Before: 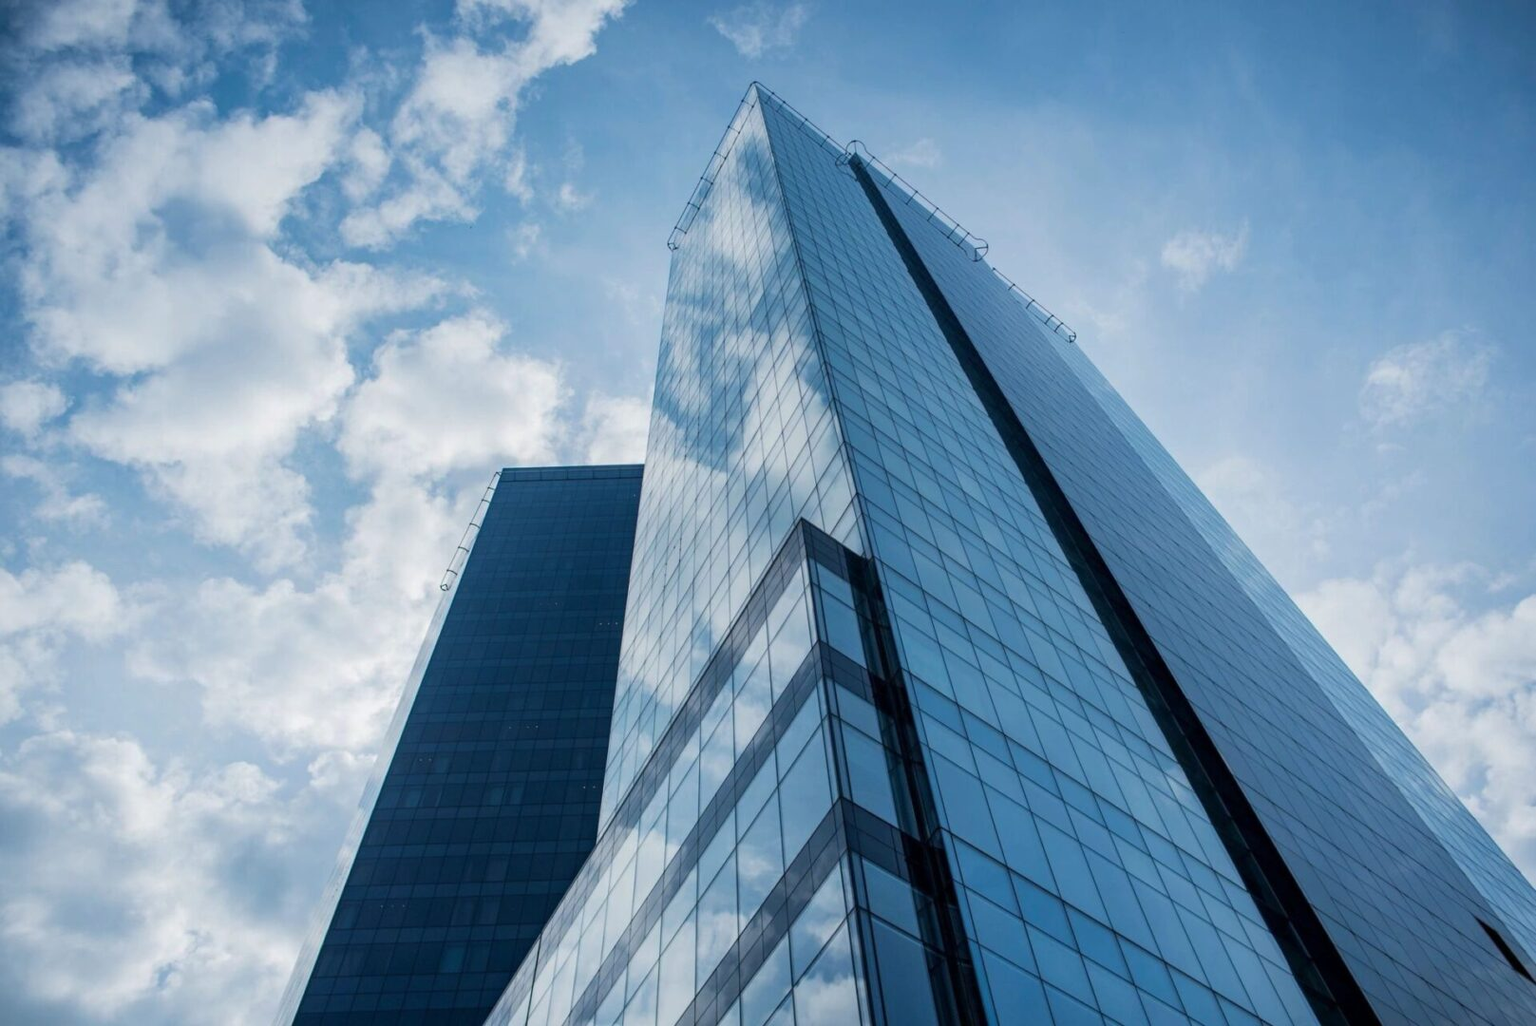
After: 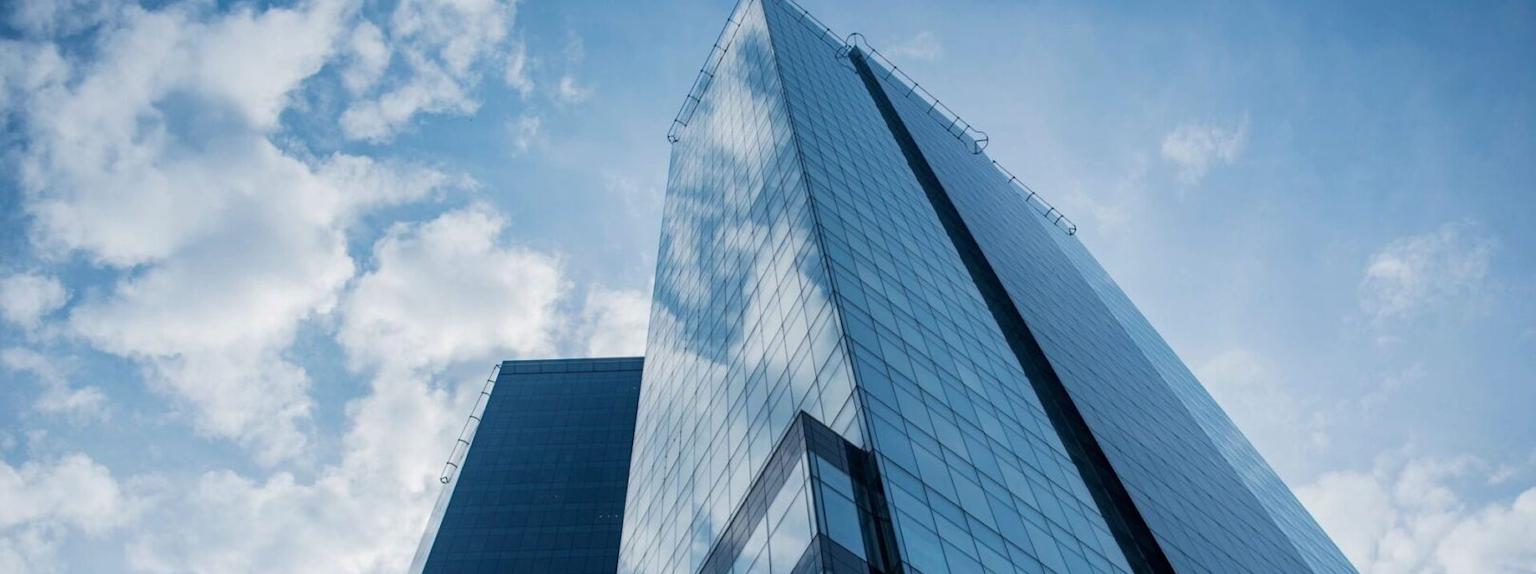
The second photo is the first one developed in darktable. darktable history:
crop and rotate: top 10.512%, bottom 33.452%
